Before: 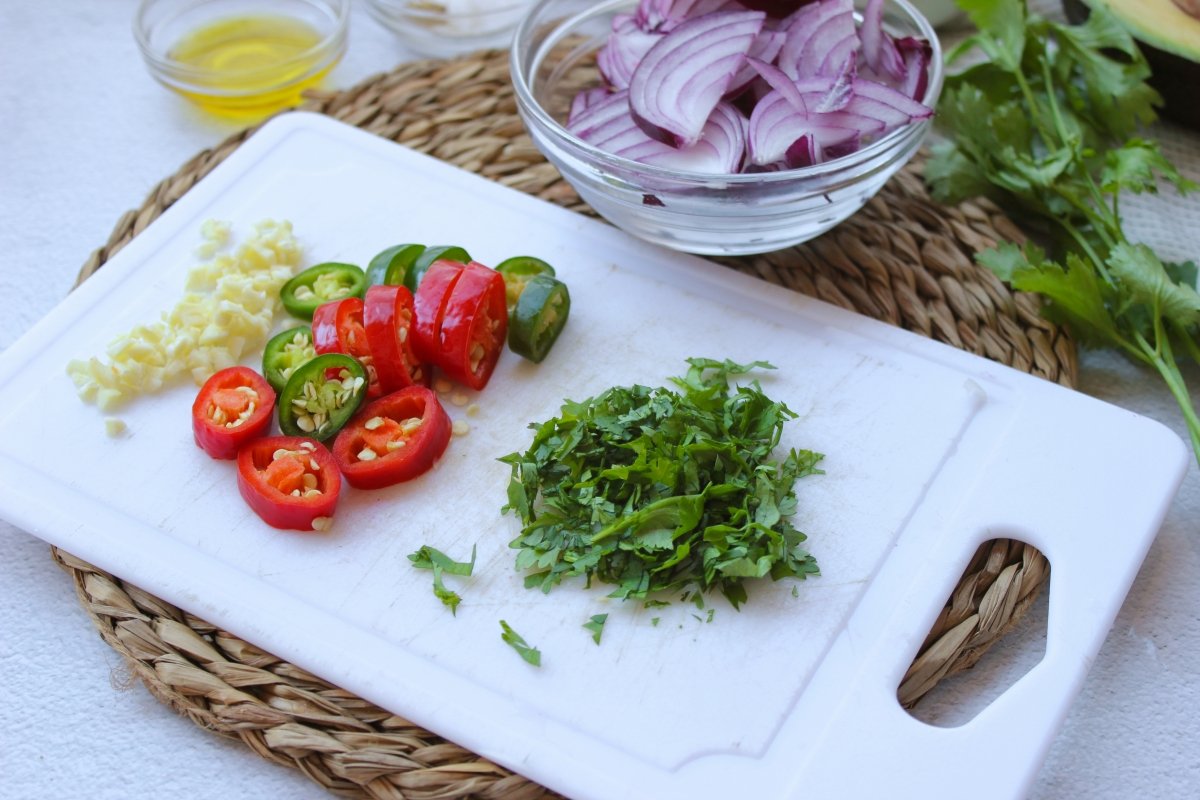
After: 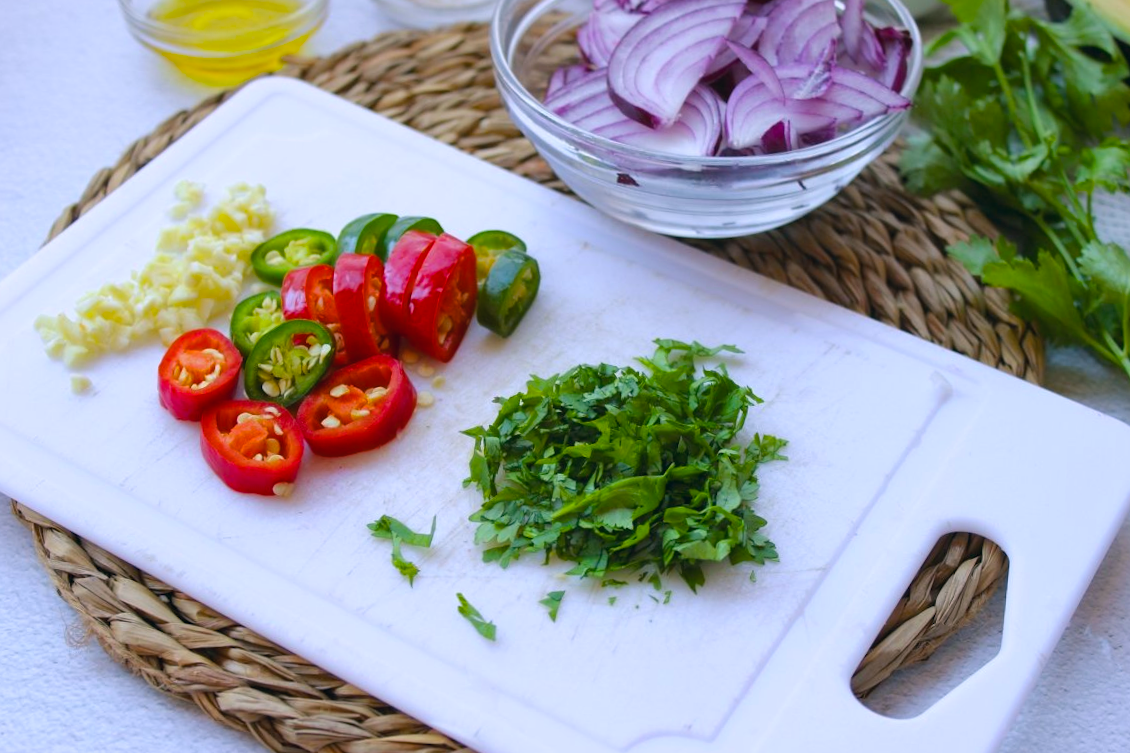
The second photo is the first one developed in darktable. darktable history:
color correction: highlights a* 5.38, highlights b* 5.3, shadows a* -4.26, shadows b* -5.11
white balance: red 0.974, blue 1.044
crop and rotate: angle -2.38°
color balance rgb: perceptual saturation grading › global saturation 30%, global vibrance 10%
